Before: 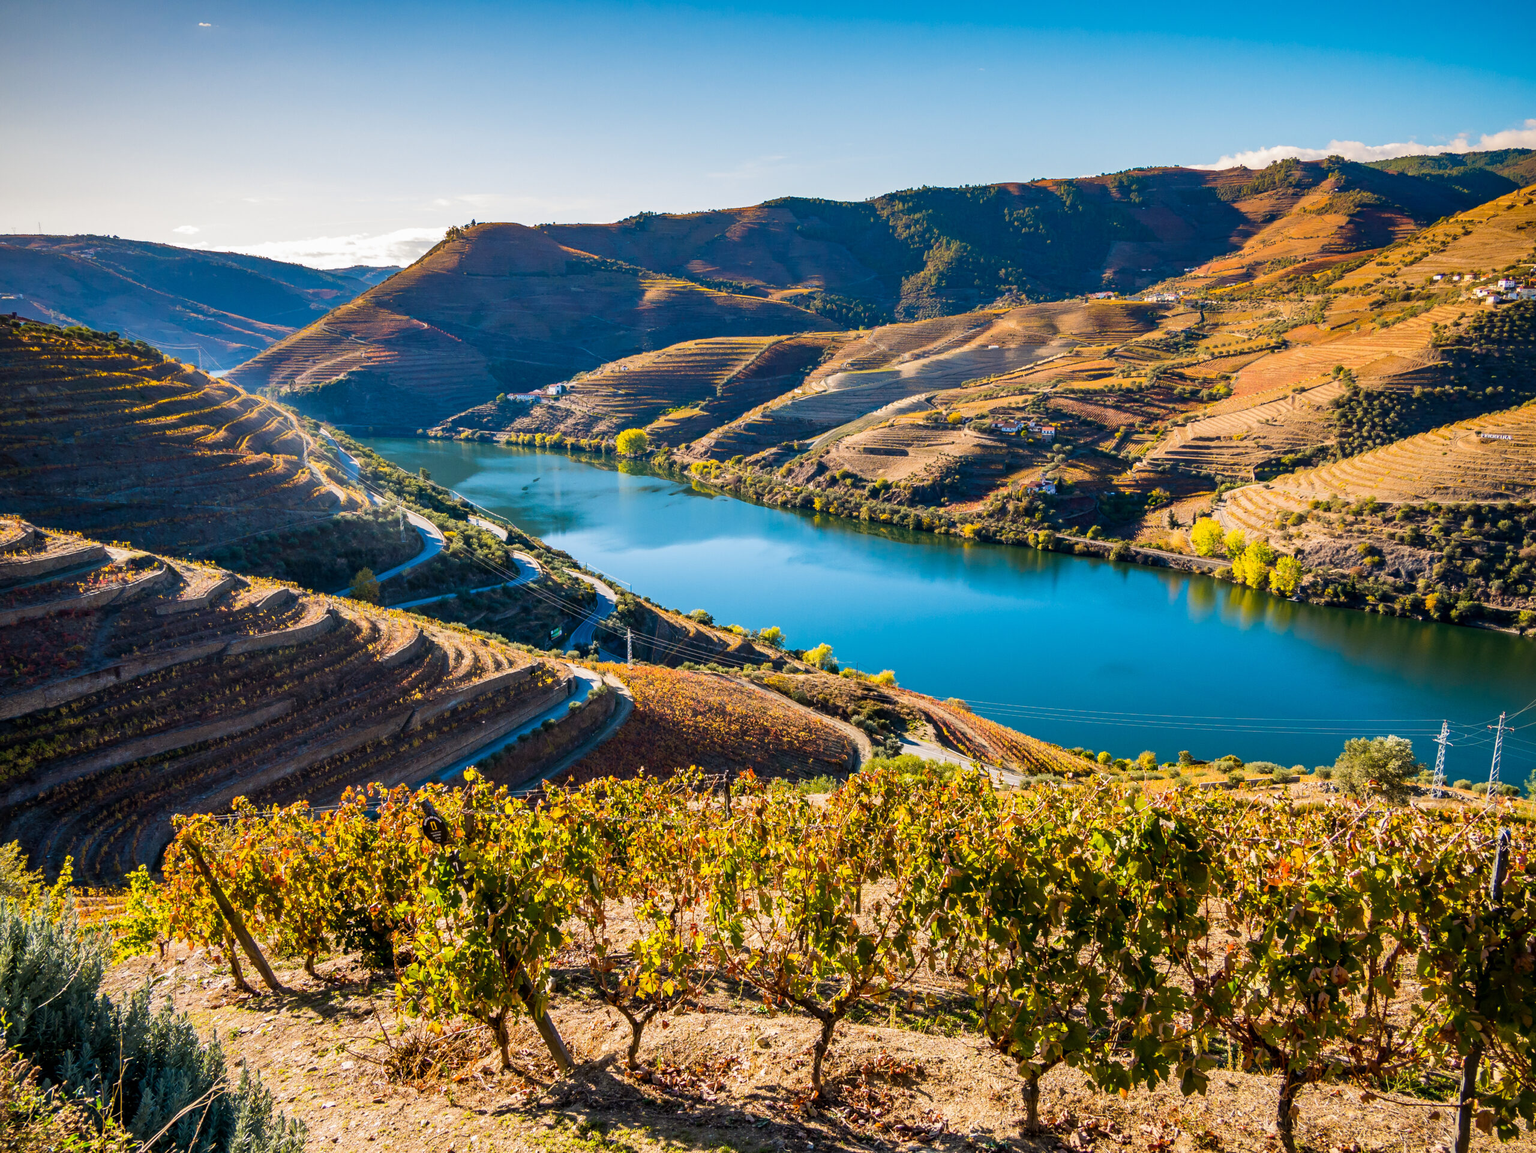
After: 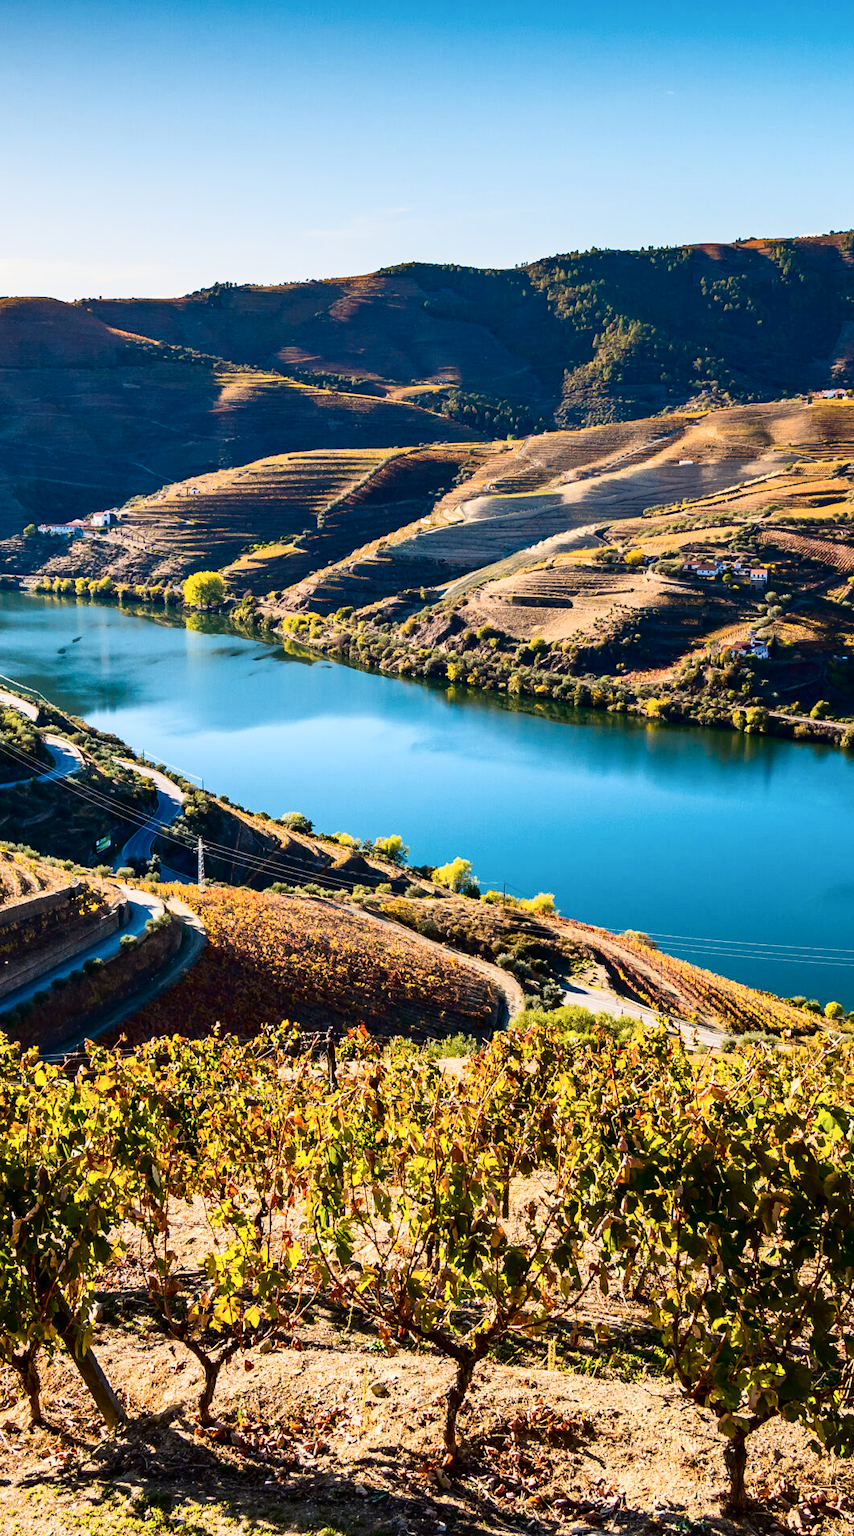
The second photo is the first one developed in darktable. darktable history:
crop: left 31.198%, right 27.029%
tone curve: curves: ch0 [(0, 0) (0.003, 0.008) (0.011, 0.008) (0.025, 0.011) (0.044, 0.017) (0.069, 0.026) (0.1, 0.039) (0.136, 0.054) (0.177, 0.093) (0.224, 0.15) (0.277, 0.21) (0.335, 0.285) (0.399, 0.366) (0.468, 0.462) (0.543, 0.564) (0.623, 0.679) (0.709, 0.79) (0.801, 0.883) (0.898, 0.95) (1, 1)], color space Lab, independent channels, preserve colors none
